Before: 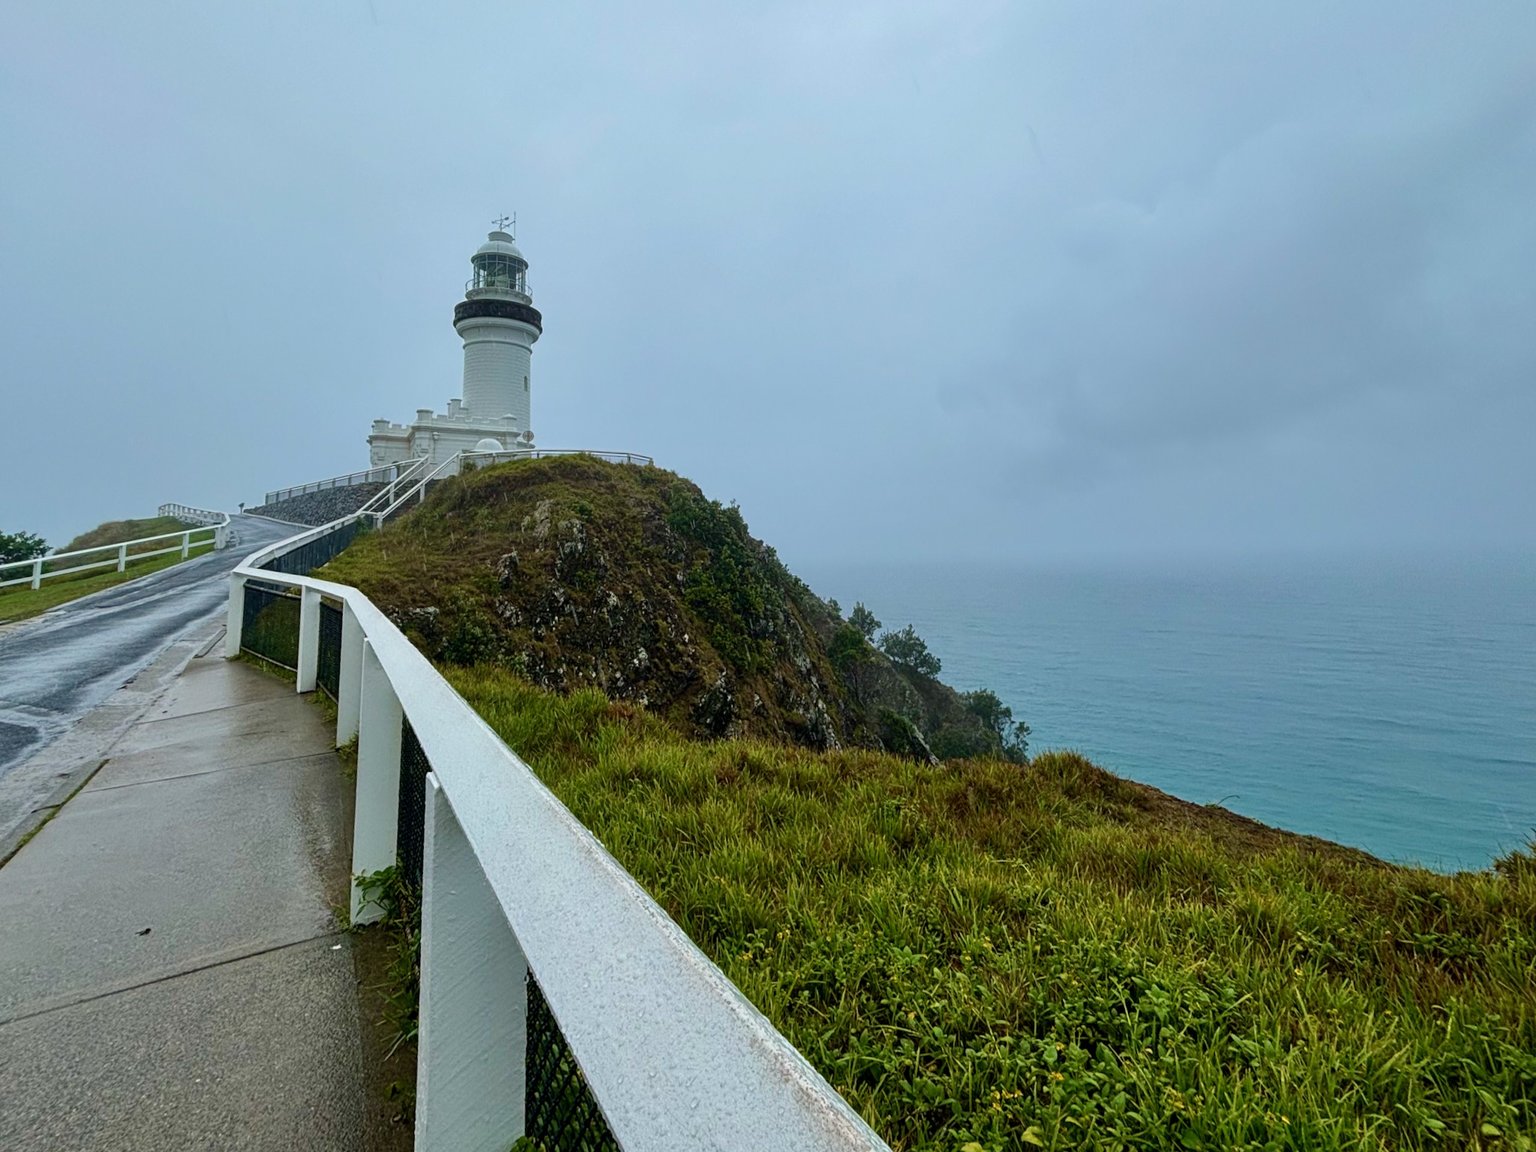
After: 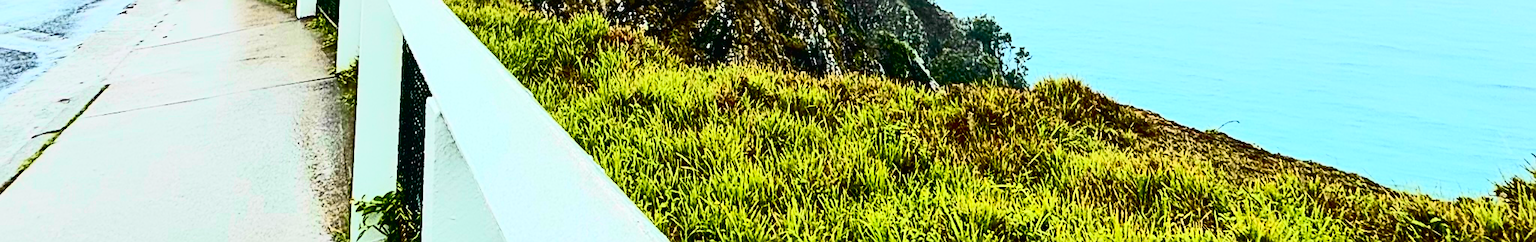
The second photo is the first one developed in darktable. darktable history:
exposure: black level correction 0, exposure 1.2 EV, compensate highlight preservation false
contrast brightness saturation: contrast 0.392, brightness 0.105
crop and rotate: top 58.606%, bottom 20.304%
sharpen: on, module defaults
tone curve: curves: ch0 [(0, 0.015) (0.037, 0.022) (0.131, 0.116) (0.316, 0.345) (0.49, 0.615) (0.677, 0.82) (0.813, 0.891) (1, 0.955)]; ch1 [(0, 0) (0.366, 0.367) (0.475, 0.462) (0.494, 0.496) (0.504, 0.497) (0.554, 0.571) (0.618, 0.668) (1, 1)]; ch2 [(0, 0) (0.333, 0.346) (0.375, 0.375) (0.435, 0.424) (0.476, 0.492) (0.502, 0.499) (0.525, 0.522) (0.558, 0.575) (0.614, 0.656) (1, 1)], color space Lab, independent channels, preserve colors none
